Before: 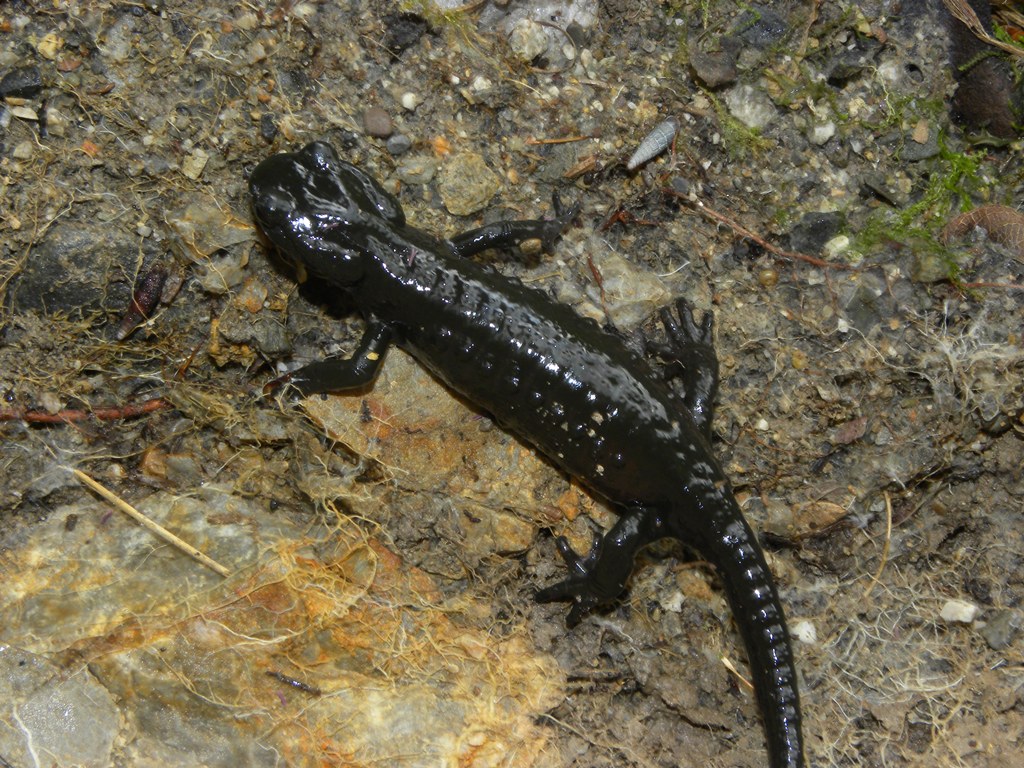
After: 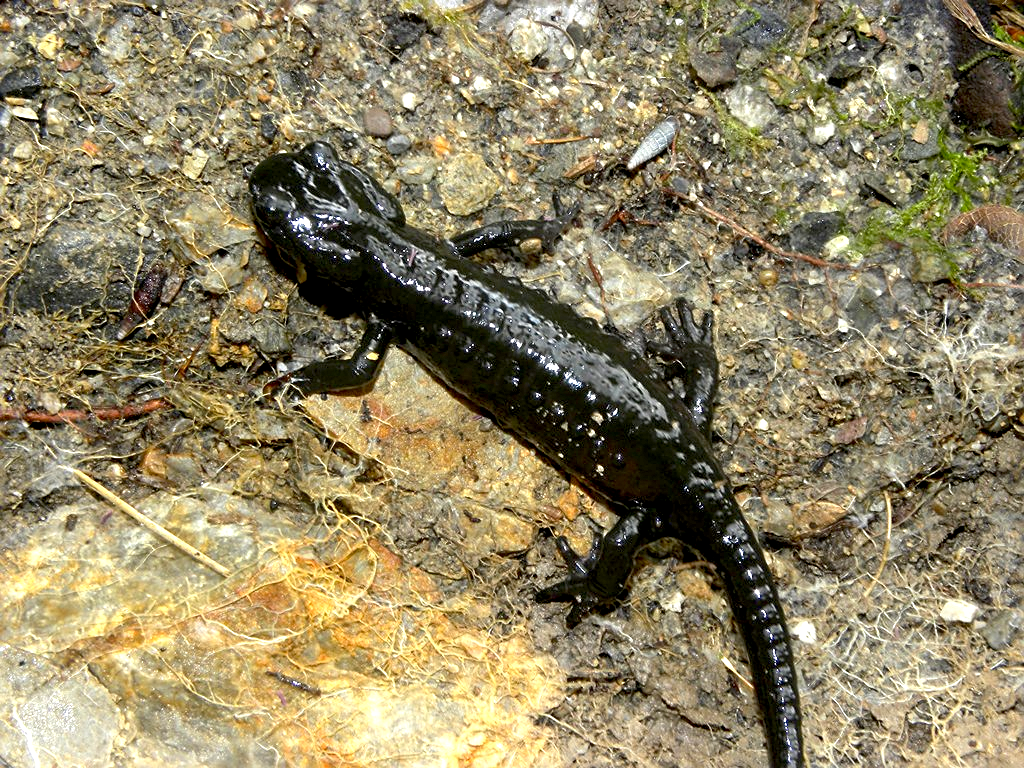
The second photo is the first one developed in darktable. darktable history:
exposure: black level correction 0.008, exposure 0.973 EV, compensate highlight preservation false
sharpen: on, module defaults
